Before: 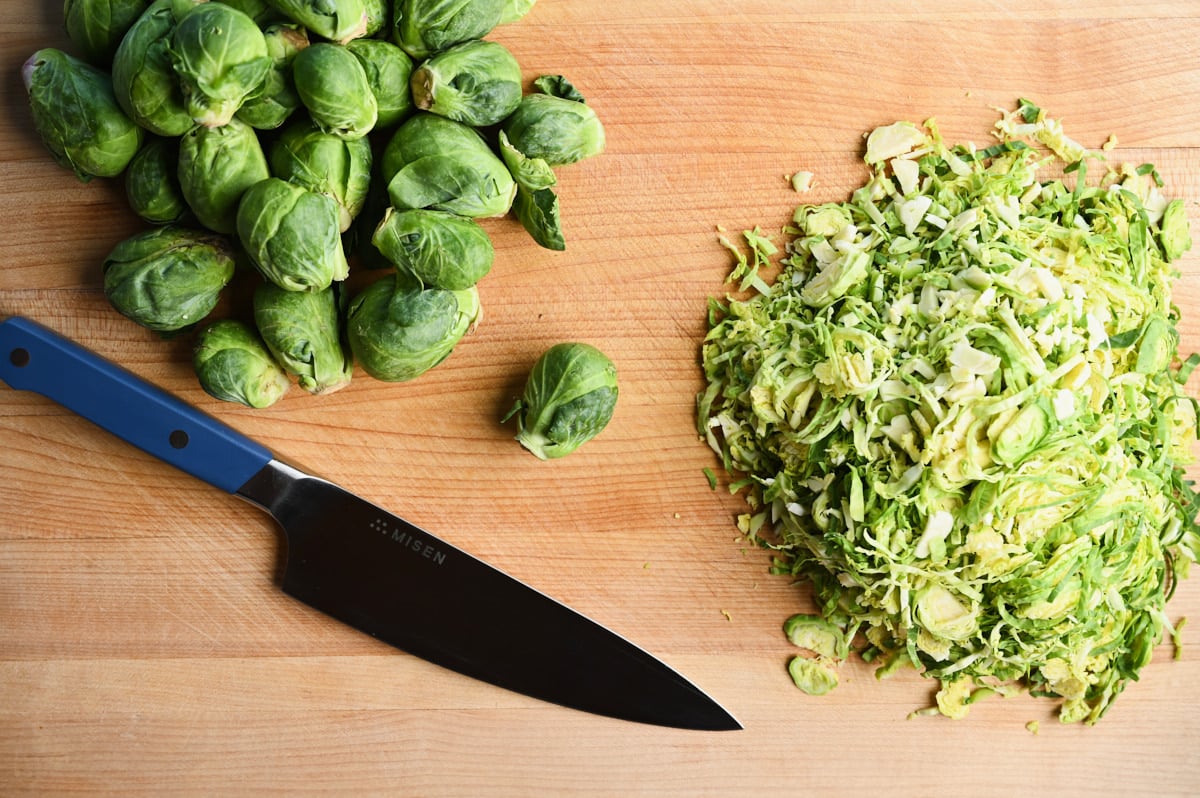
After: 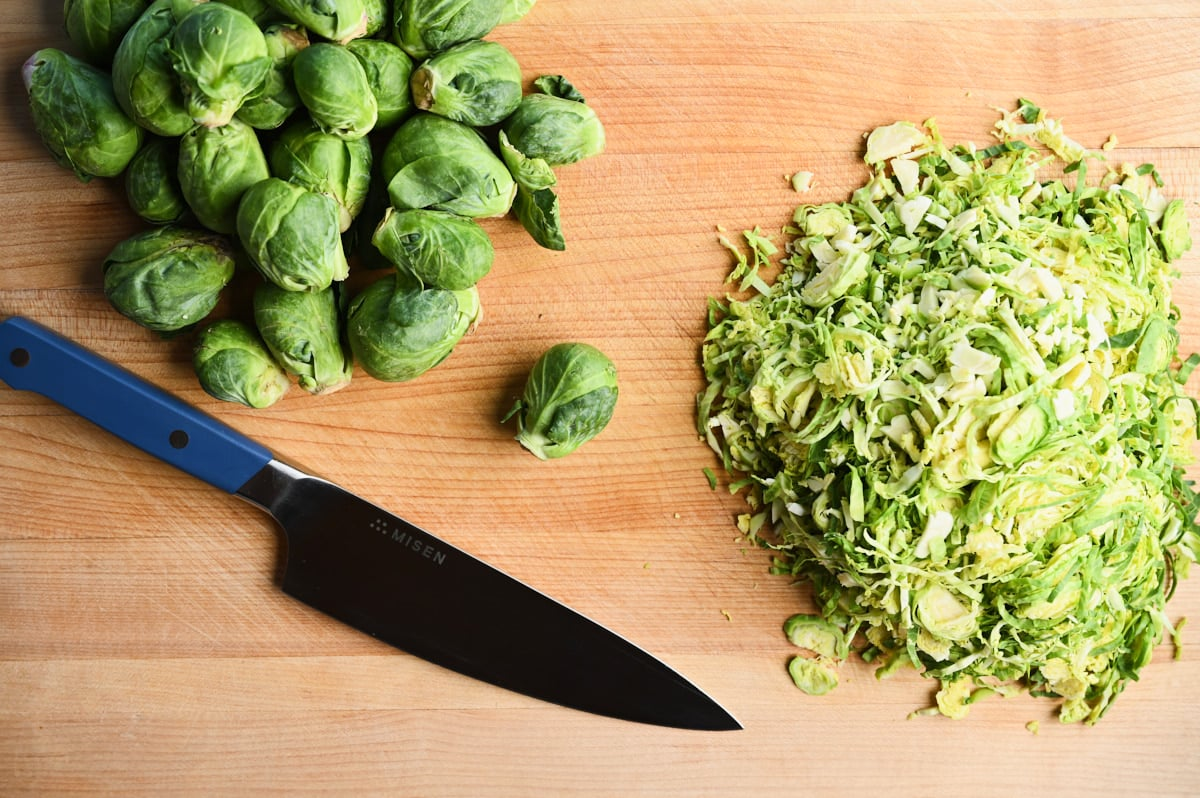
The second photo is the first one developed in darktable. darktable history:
base curve: curves: ch0 [(0, 0) (0.472, 0.508) (1, 1)]
